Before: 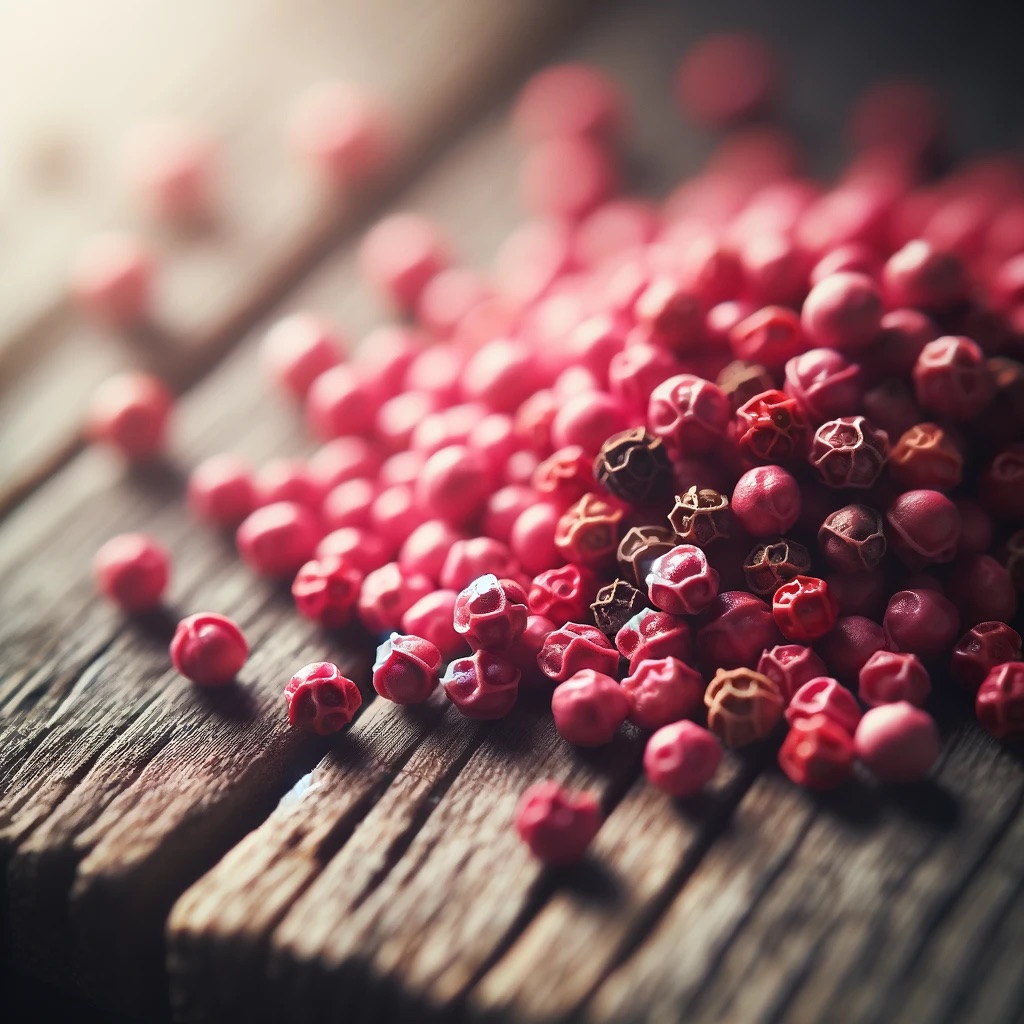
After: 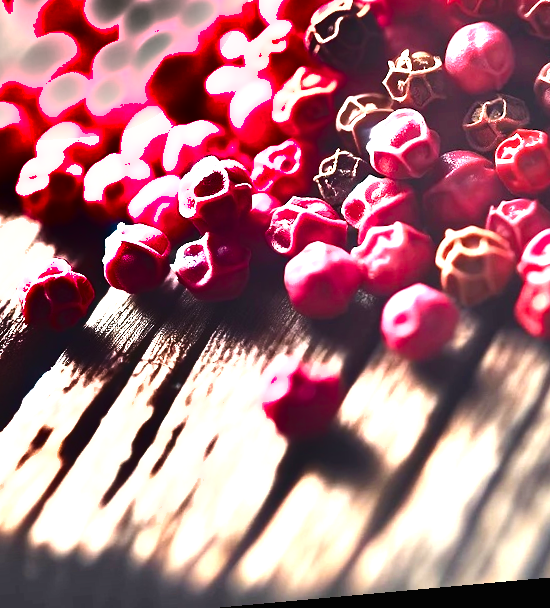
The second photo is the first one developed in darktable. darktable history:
exposure: black level correction 0, exposure 2.088 EV, compensate exposure bias true, compensate highlight preservation false
crop: left 29.672%, top 41.786%, right 20.851%, bottom 3.487%
shadows and highlights: shadows 19.13, highlights -83.41, soften with gaussian
rotate and perspective: rotation -5.2°, automatic cropping off
